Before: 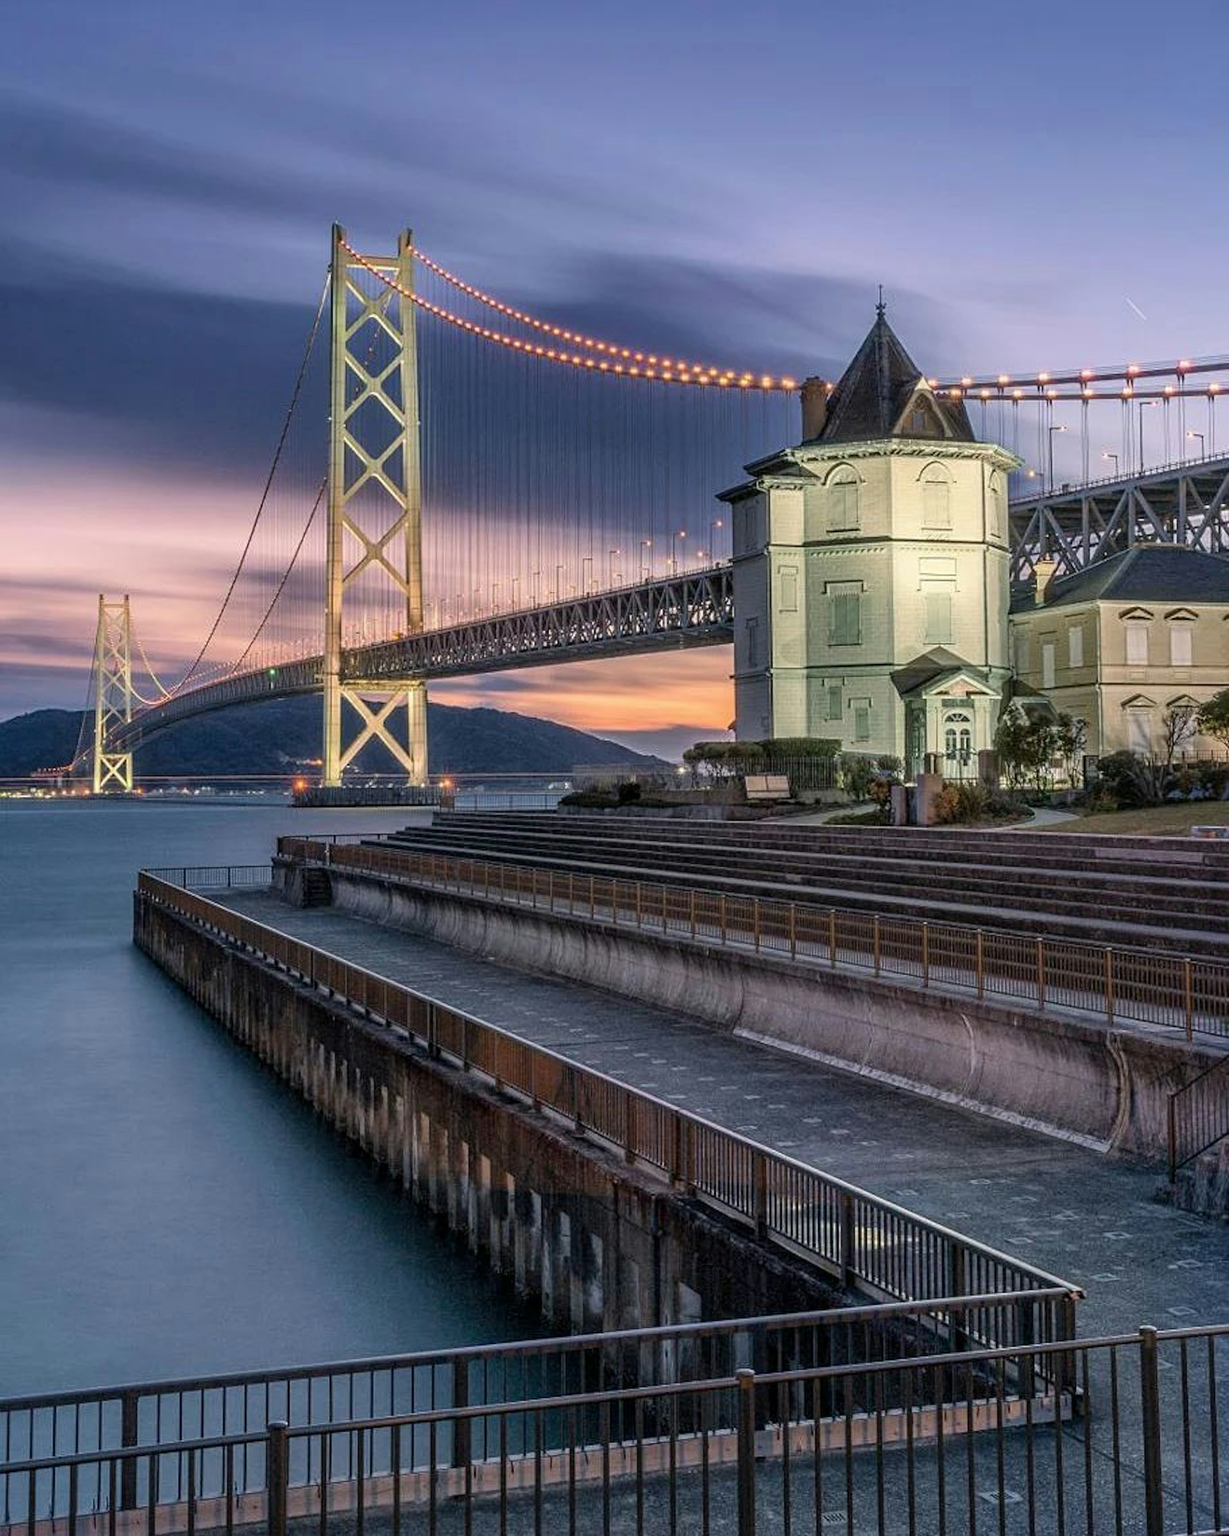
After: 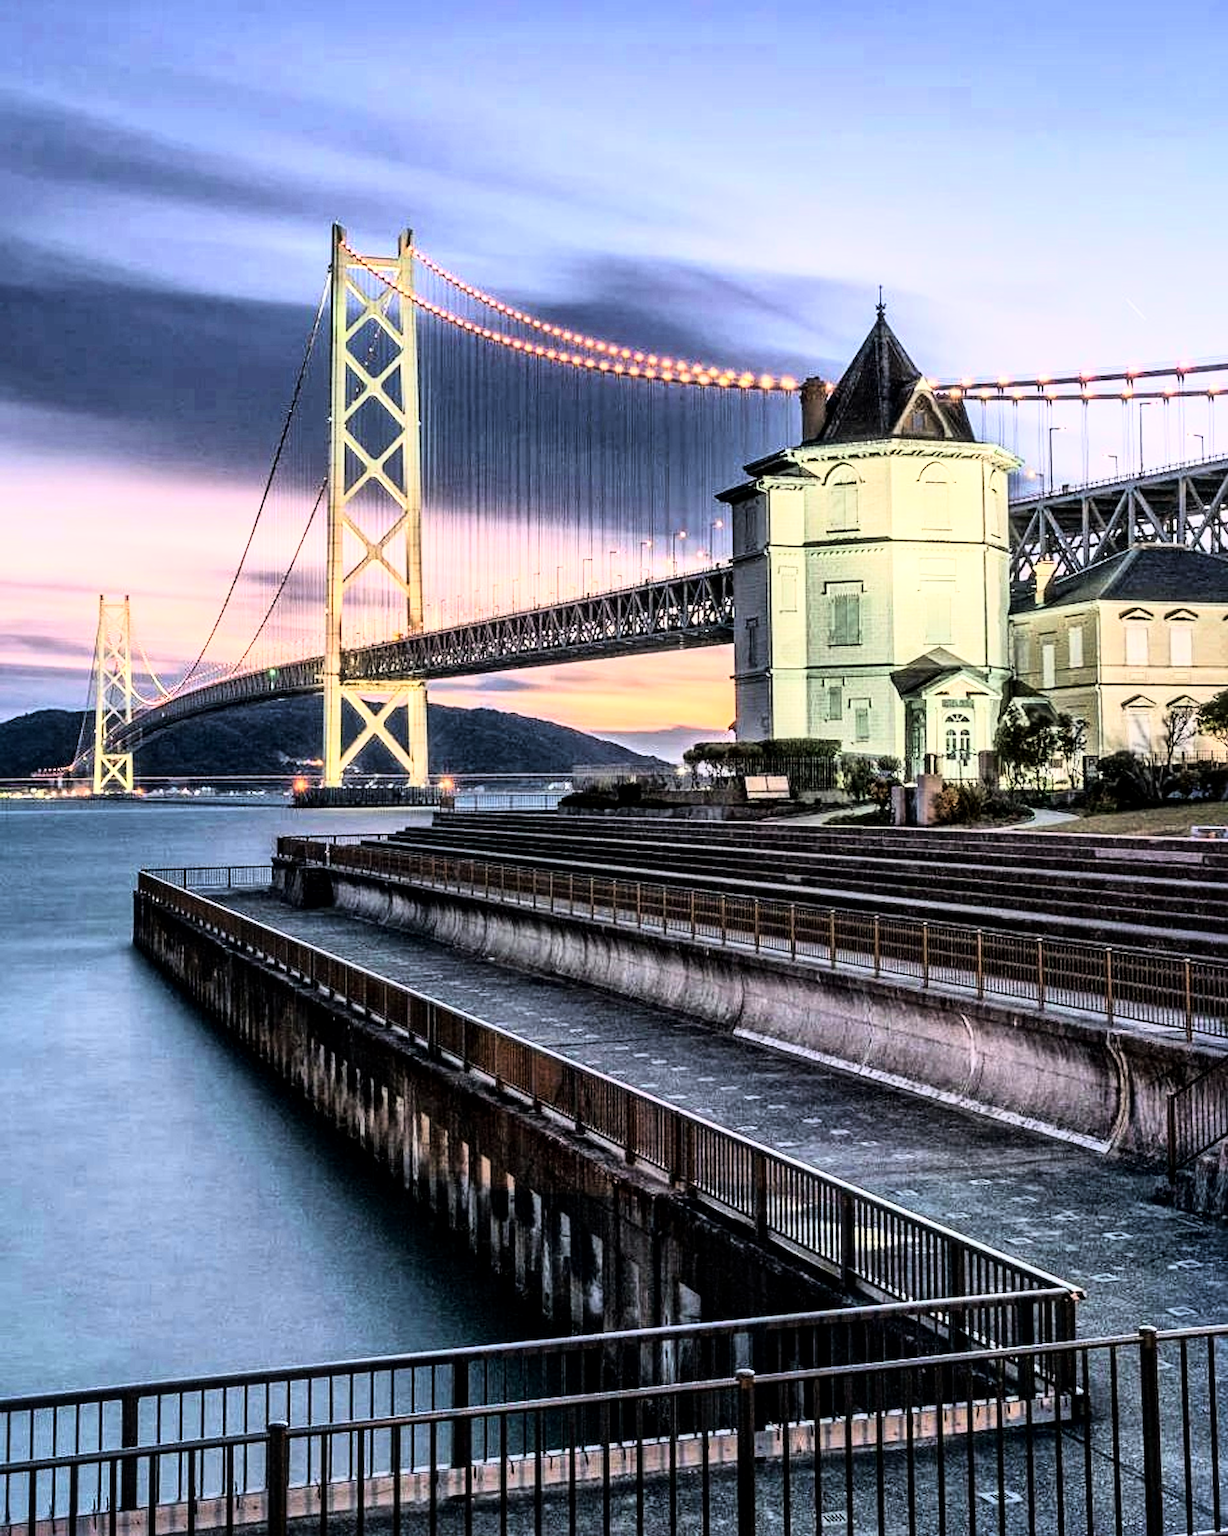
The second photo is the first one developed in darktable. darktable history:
rgb curve: curves: ch0 [(0, 0) (0.21, 0.15) (0.24, 0.21) (0.5, 0.75) (0.75, 0.96) (0.89, 0.99) (1, 1)]; ch1 [(0, 0.02) (0.21, 0.13) (0.25, 0.2) (0.5, 0.67) (0.75, 0.9) (0.89, 0.97) (1, 1)]; ch2 [(0, 0.02) (0.21, 0.13) (0.25, 0.2) (0.5, 0.67) (0.75, 0.9) (0.89, 0.97) (1, 1)], compensate middle gray true
tone equalizer: on, module defaults
local contrast: mode bilateral grid, contrast 20, coarseness 50, detail 132%, midtone range 0.2
